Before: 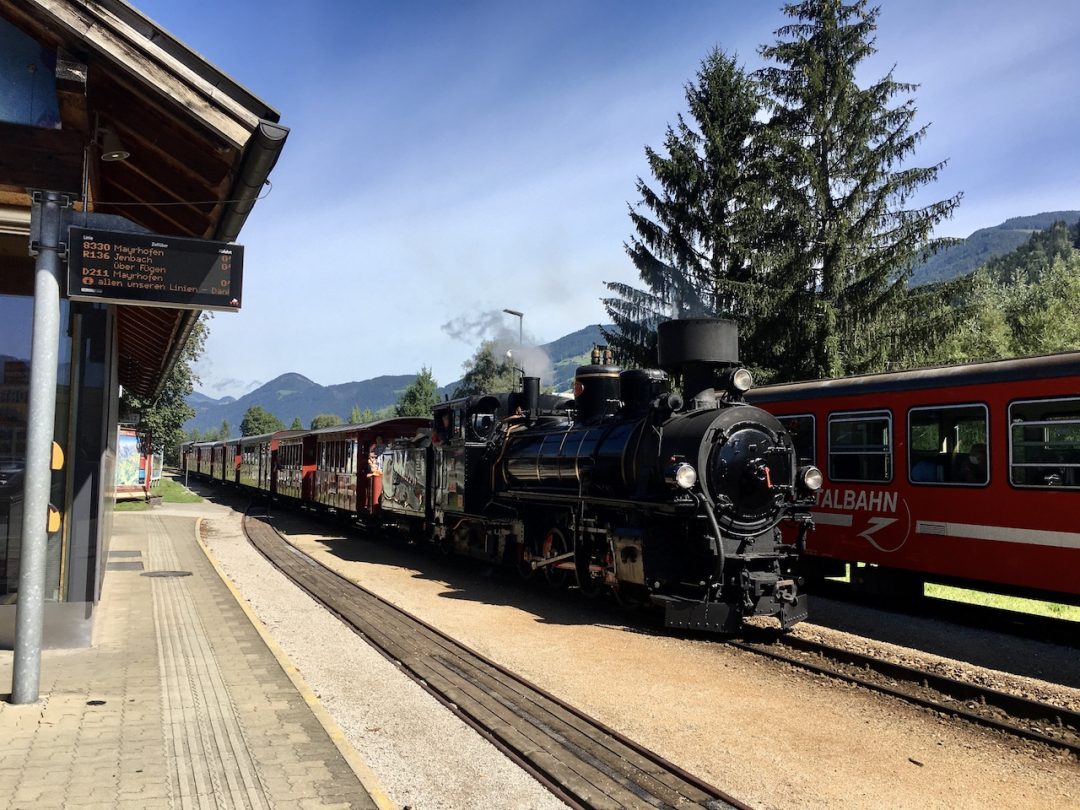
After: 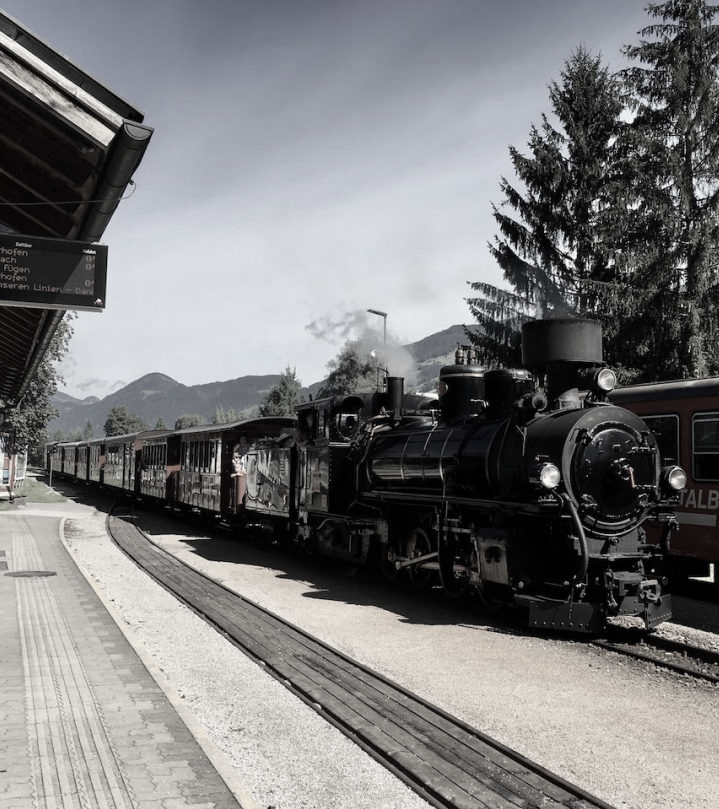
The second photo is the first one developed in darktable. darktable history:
crop and rotate: left 12.673%, right 20.66%
color correction: saturation 0.2
